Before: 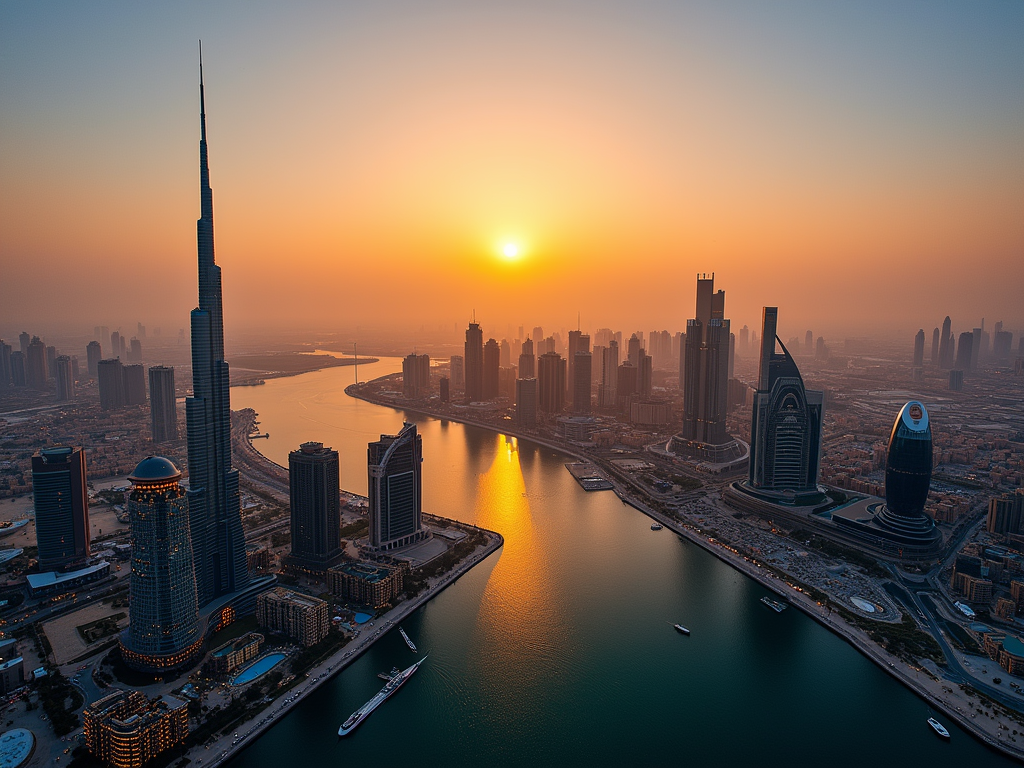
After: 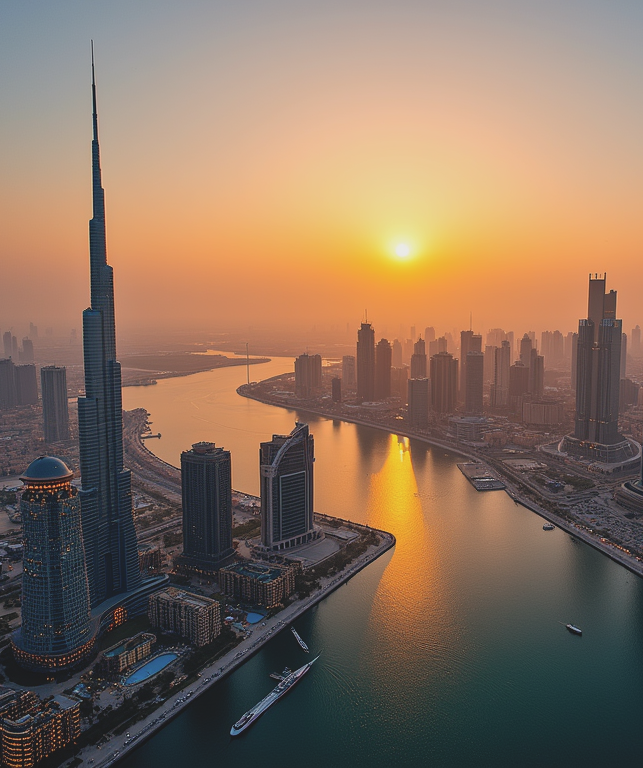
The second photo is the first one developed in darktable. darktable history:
contrast brightness saturation: contrast -0.15, brightness 0.05, saturation -0.12
crop: left 10.644%, right 26.528%
